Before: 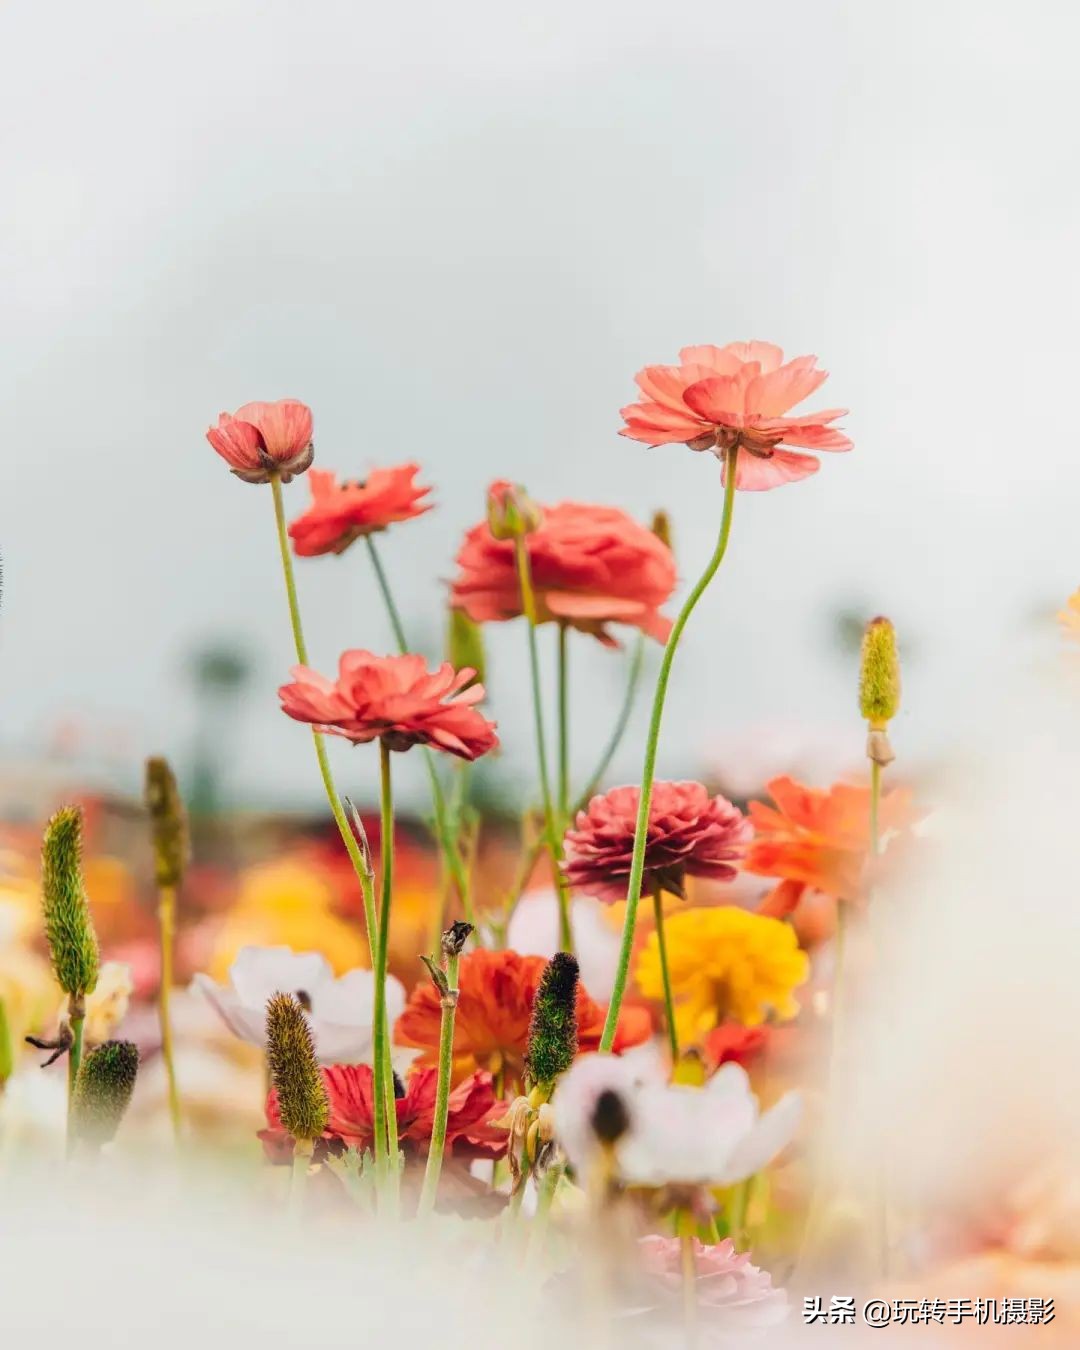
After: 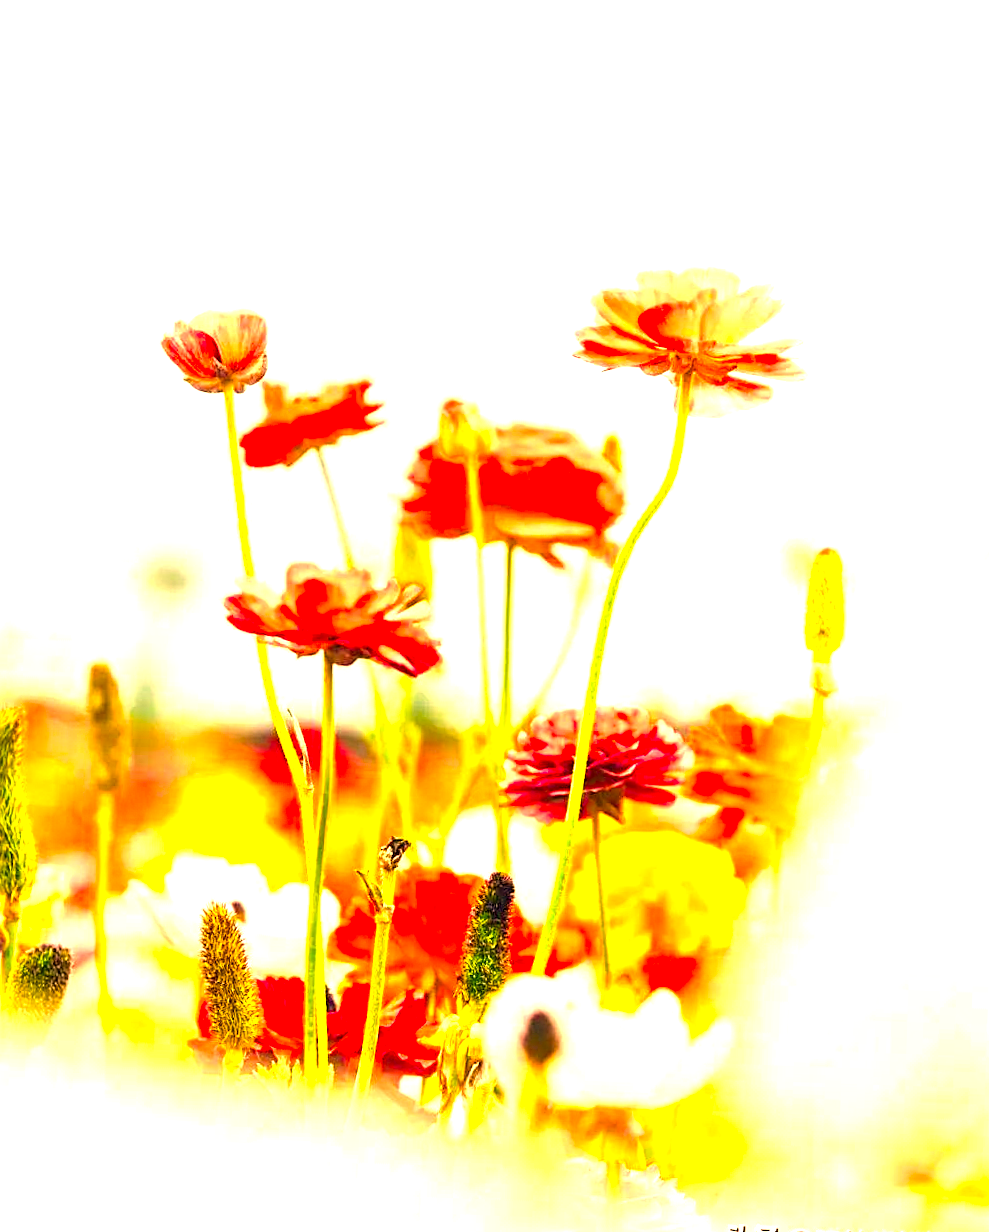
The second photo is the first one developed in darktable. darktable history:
crop and rotate: angle -2°, left 3.104%, top 4.14%, right 1.361%, bottom 0.616%
color correction: highlights a* 18.63, highlights b* 35.62, shadows a* 1.52, shadows b* 6.03, saturation 1.02
color balance rgb: perceptual saturation grading › global saturation 37.288%, global vibrance 9.771%
exposure: black level correction 0.002, exposure 1.992 EV, compensate exposure bias true, compensate highlight preservation false
sharpen: on, module defaults
